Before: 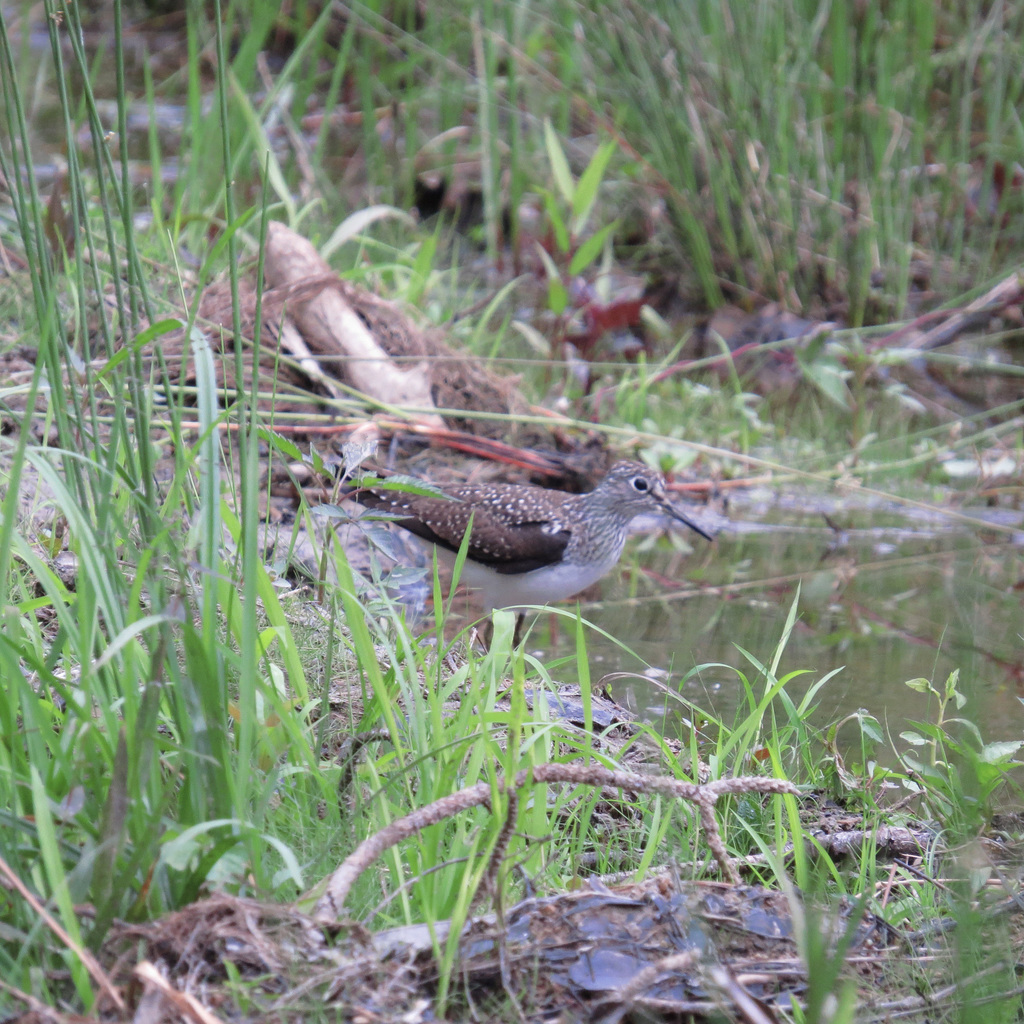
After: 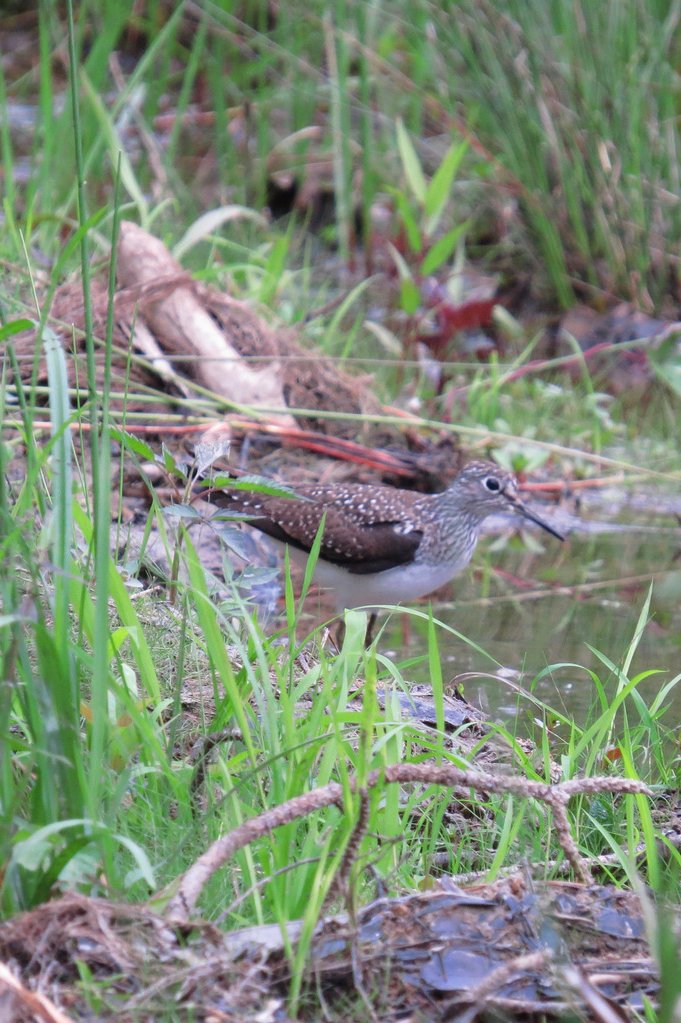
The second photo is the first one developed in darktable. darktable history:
crop and rotate: left 14.504%, right 18.914%
